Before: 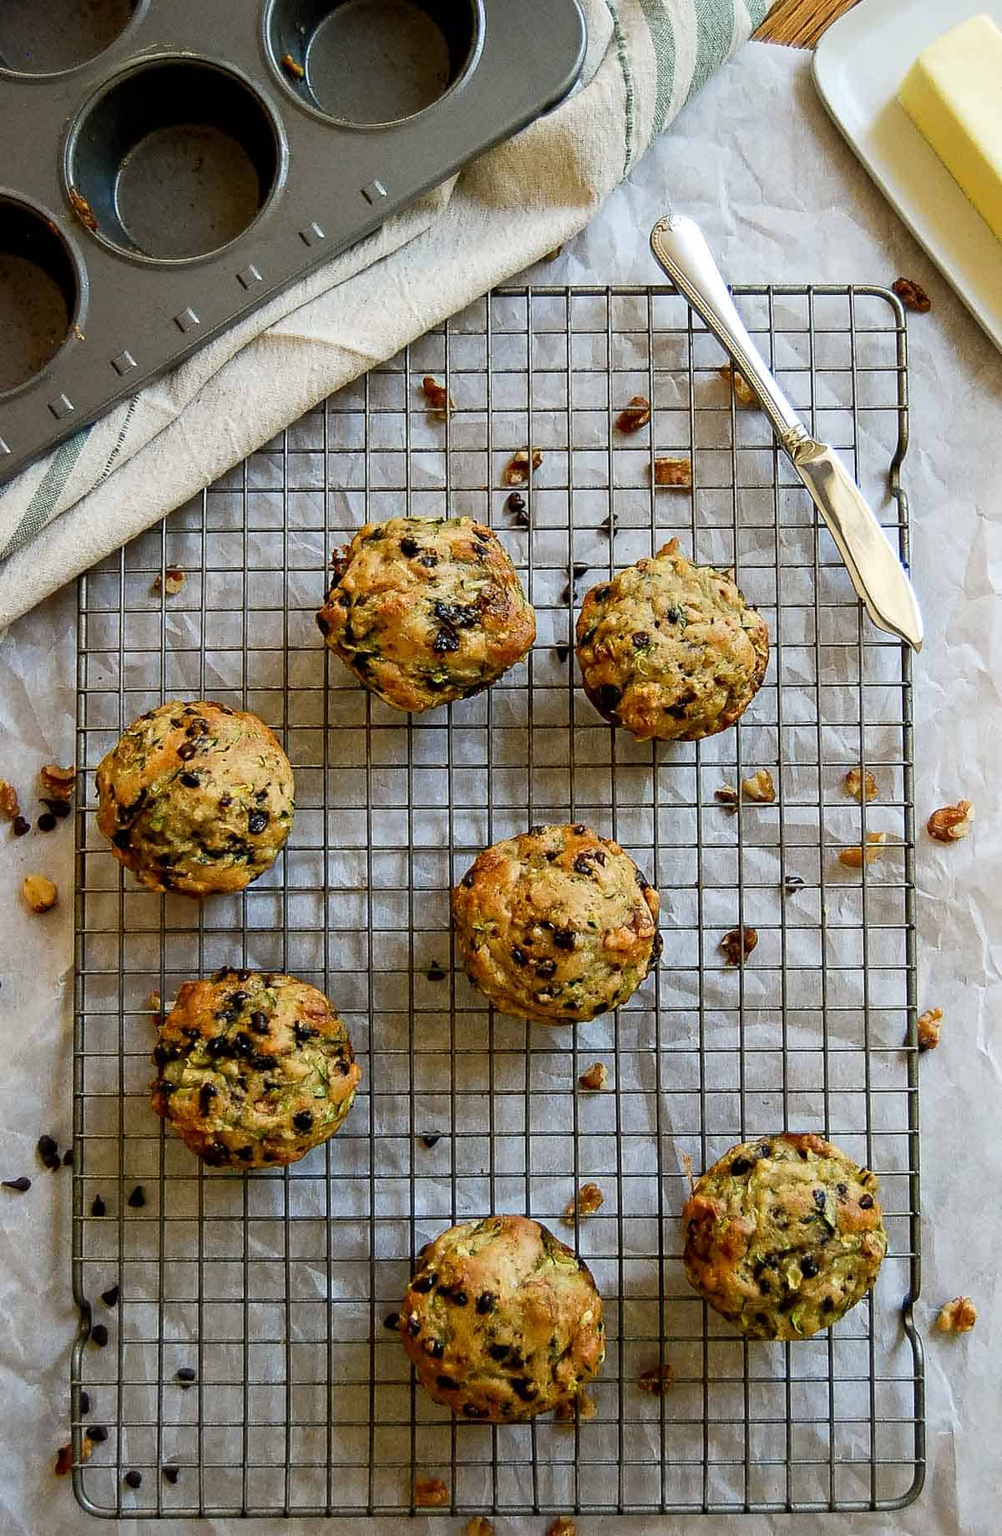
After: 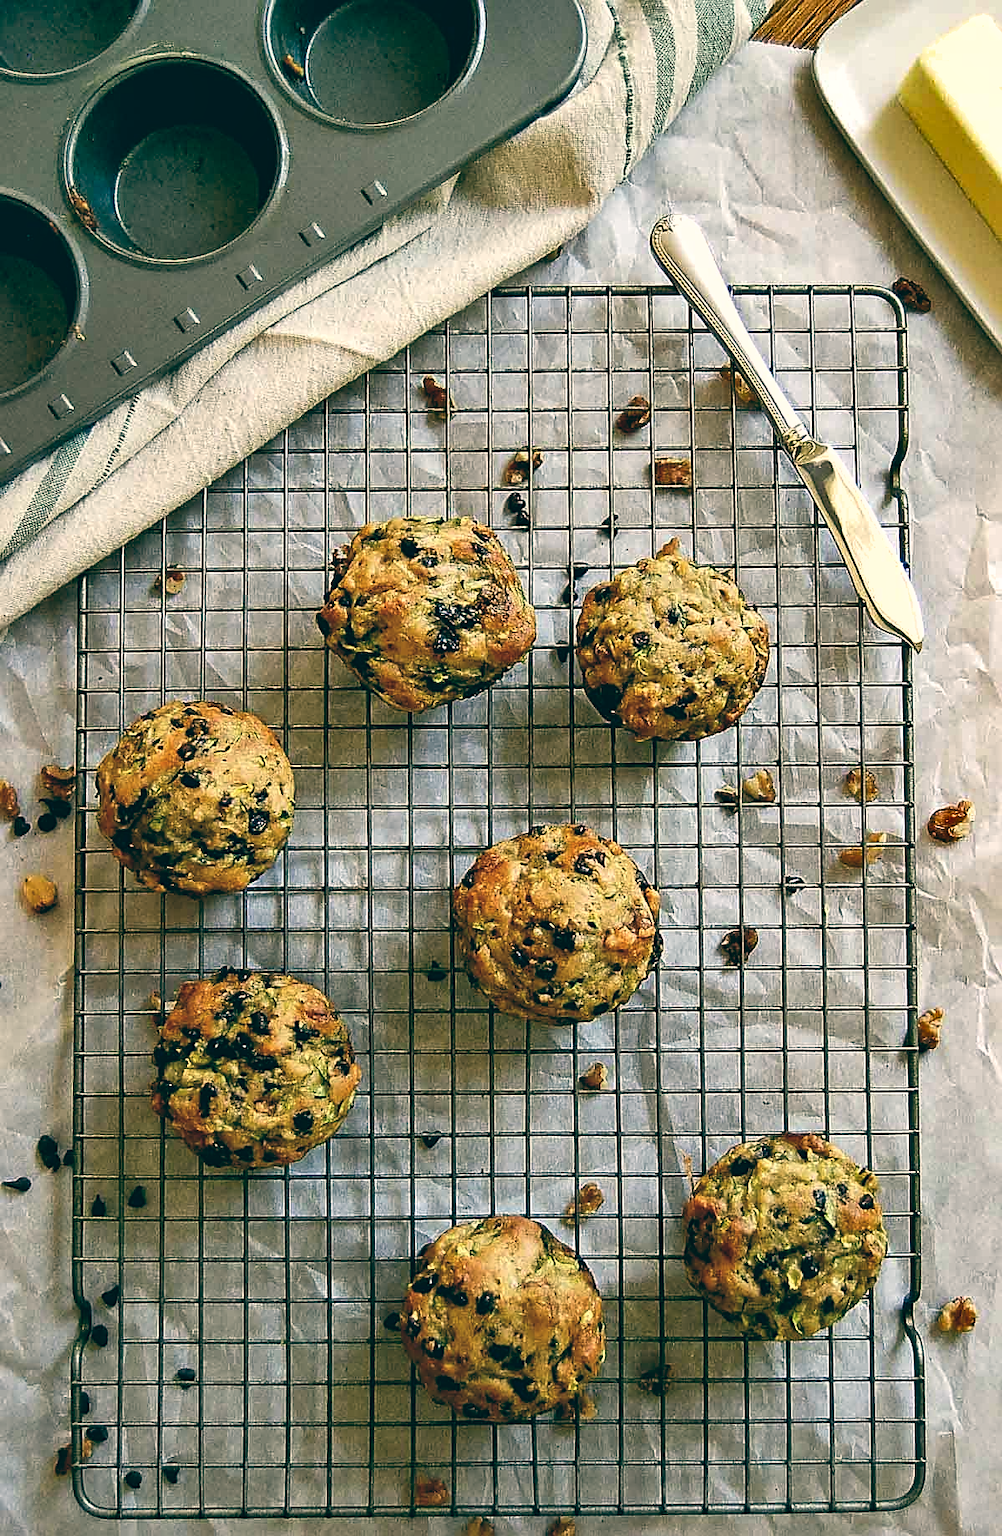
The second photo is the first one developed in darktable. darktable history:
exposure: exposure 0.2 EV, compensate highlight preservation false
shadows and highlights: low approximation 0.01, soften with gaussian
sharpen: on, module defaults
color balance: lift [1.005, 0.99, 1.007, 1.01], gamma [1, 0.979, 1.011, 1.021], gain [0.923, 1.098, 1.025, 0.902], input saturation 90.45%, contrast 7.73%, output saturation 105.91%
